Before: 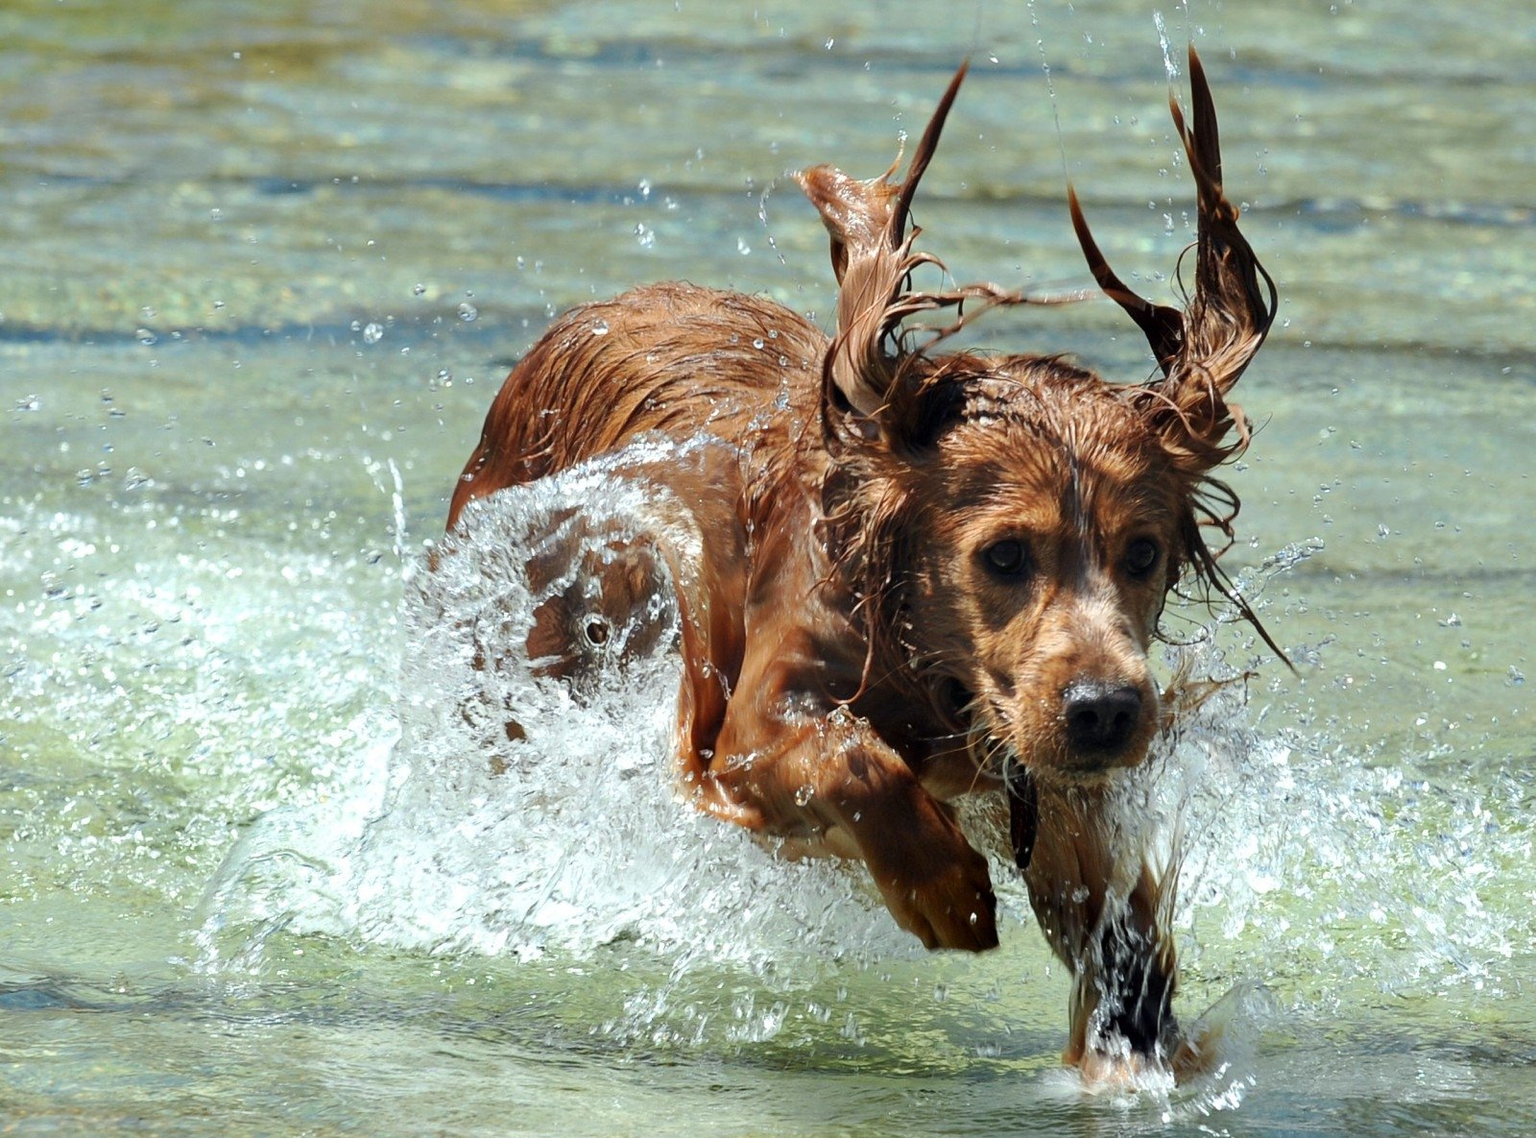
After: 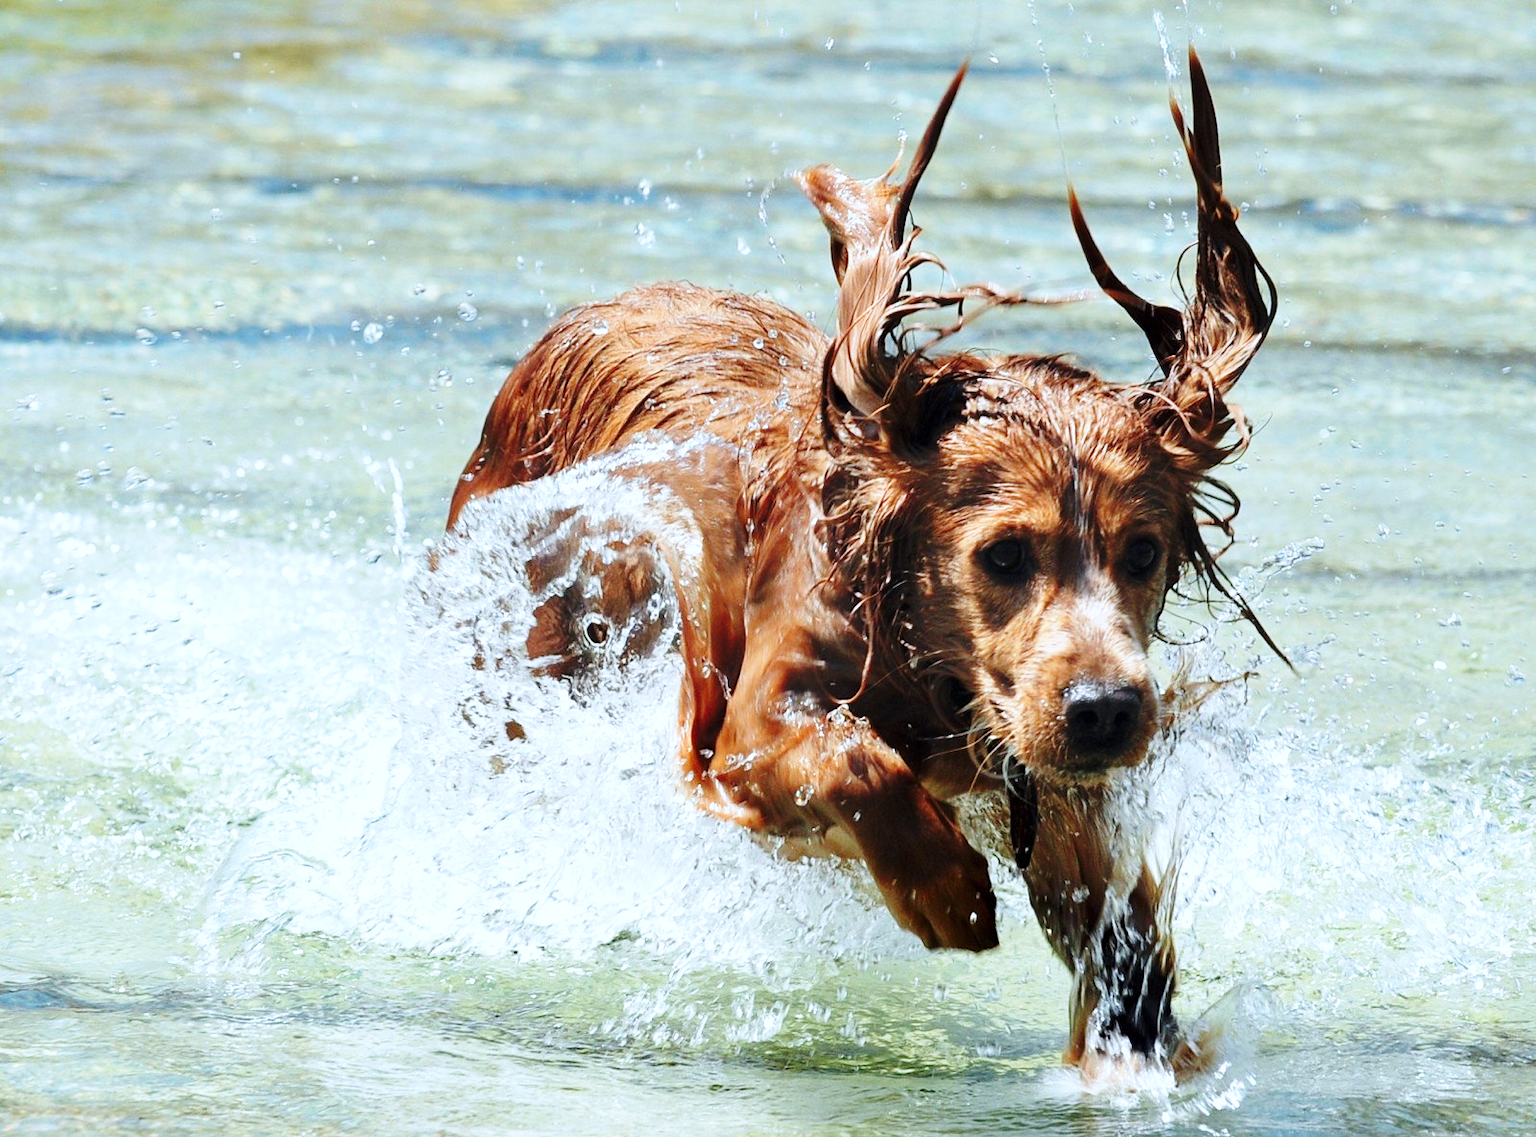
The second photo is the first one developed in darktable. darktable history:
base curve: curves: ch0 [(0, 0) (0.028, 0.03) (0.121, 0.232) (0.46, 0.748) (0.859, 0.968) (1, 1)], preserve colors none
color correction: highlights a* -0.755, highlights b* -9.11
